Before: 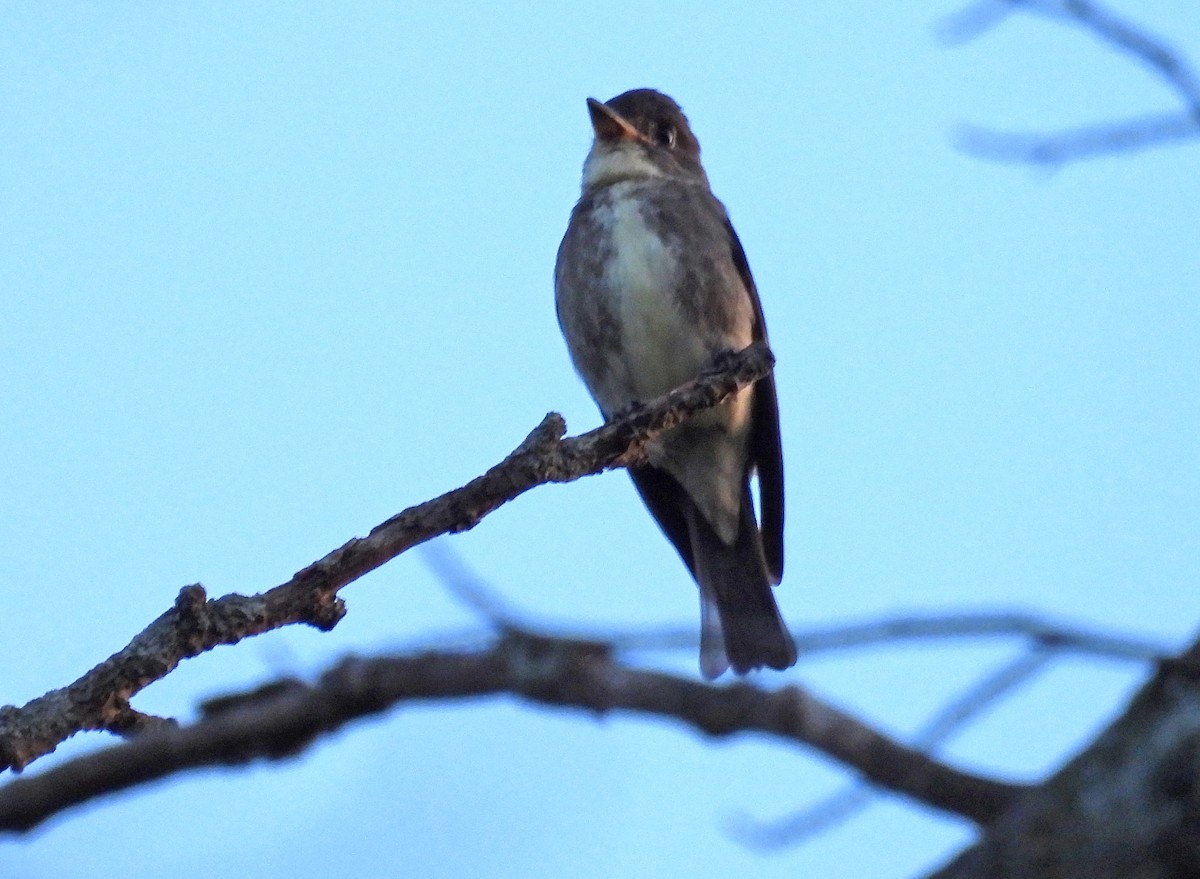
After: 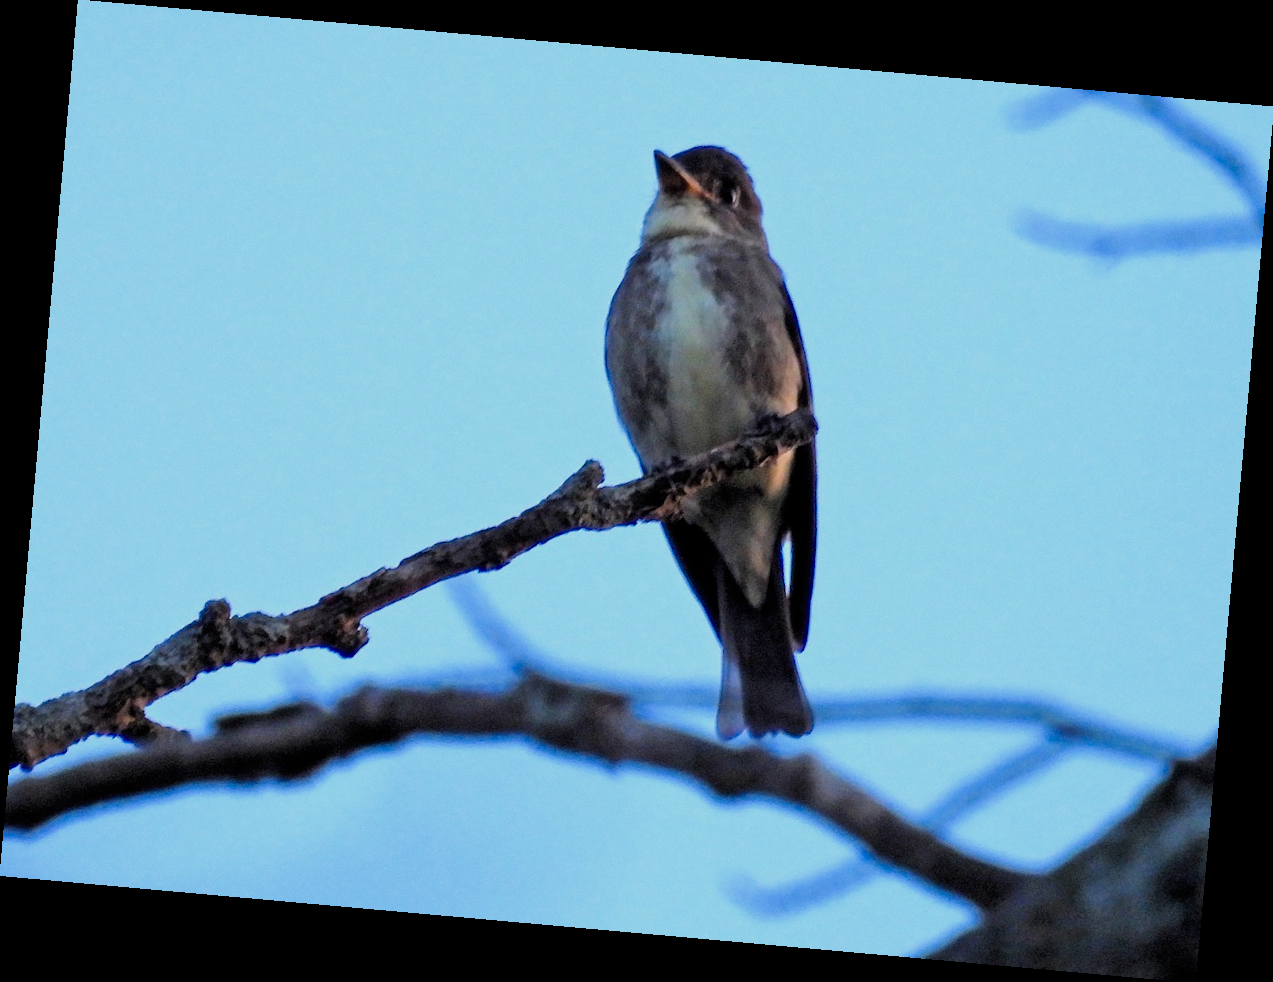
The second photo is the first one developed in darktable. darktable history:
exposure: black level correction -0.001, exposure 0.08 EV, compensate highlight preservation false
filmic rgb: black relative exposure -7.6 EV, white relative exposure 4.64 EV, threshold 3 EV, target black luminance 0%, hardness 3.55, latitude 50.51%, contrast 1.033, highlights saturation mix 10%, shadows ↔ highlights balance -0.198%, color science v4 (2020), enable highlight reconstruction true
rotate and perspective: rotation 5.12°, automatic cropping off
